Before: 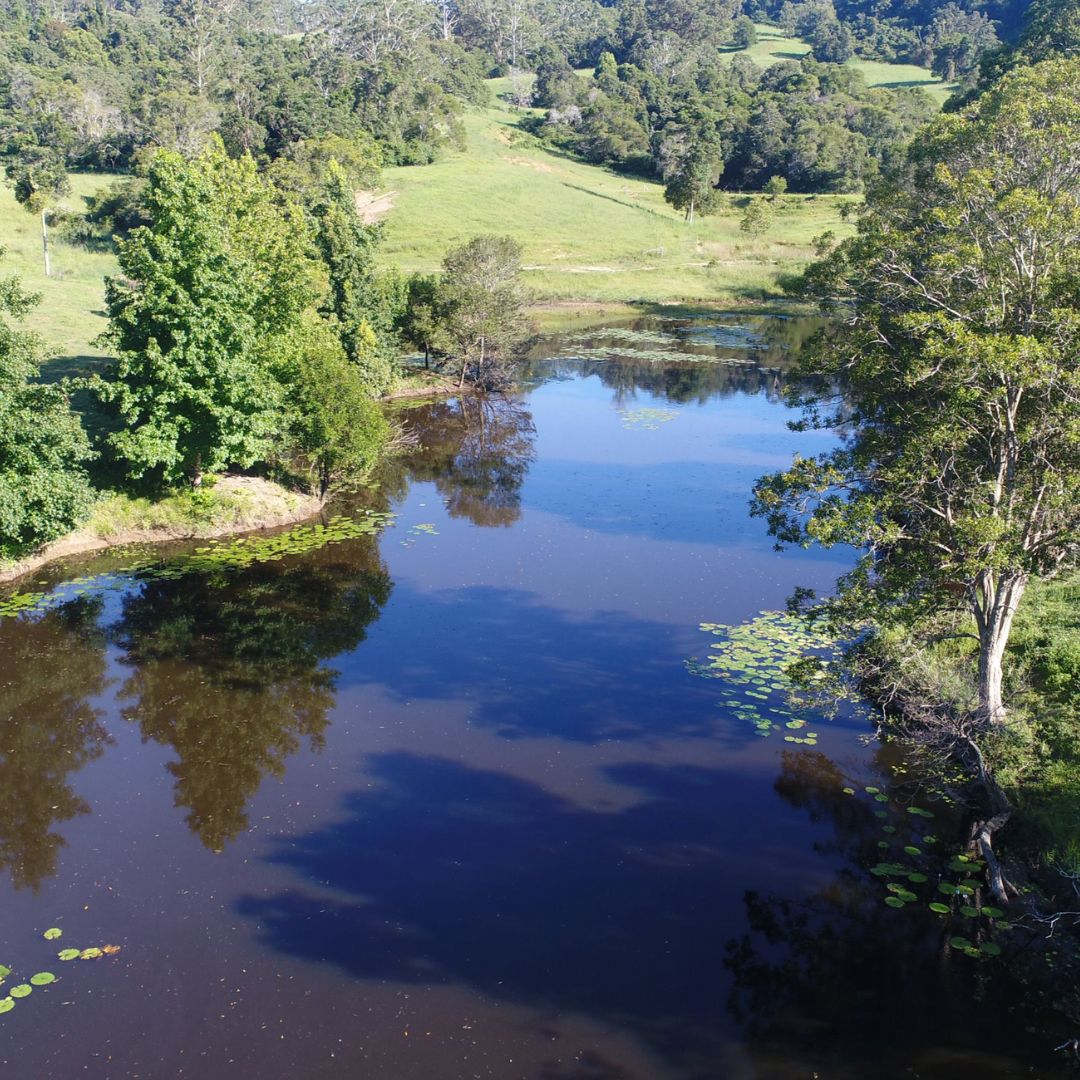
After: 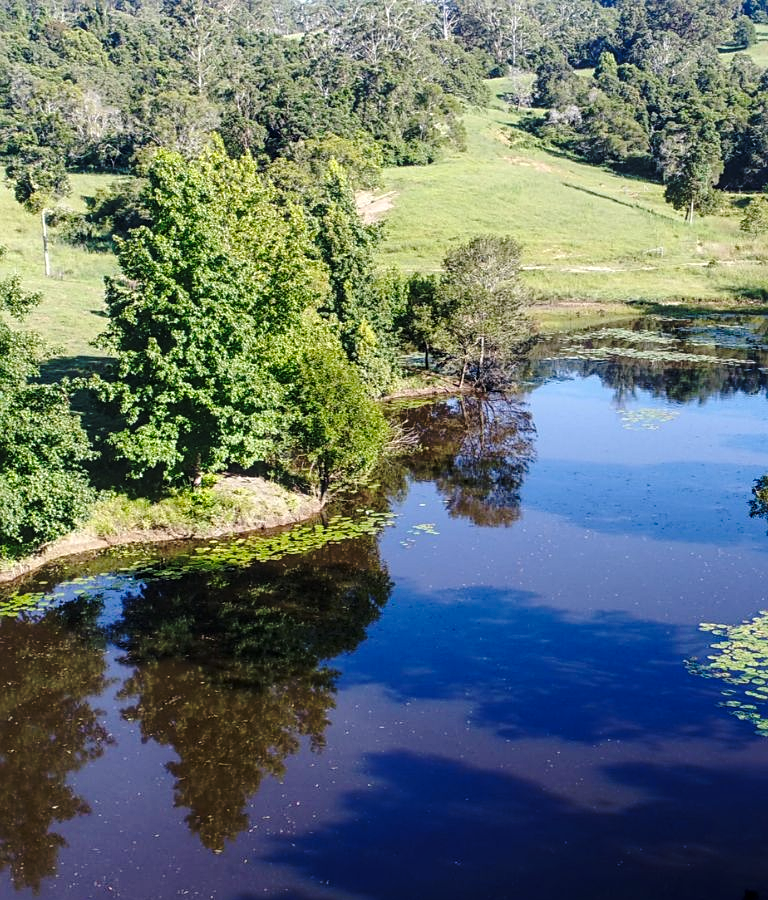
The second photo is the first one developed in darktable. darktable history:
sharpen: radius 2.529, amount 0.323
local contrast: on, module defaults
base curve: curves: ch0 [(0, 0) (0.073, 0.04) (0.157, 0.139) (0.492, 0.492) (0.758, 0.758) (1, 1)], preserve colors none
crop: right 28.885%, bottom 16.626%
